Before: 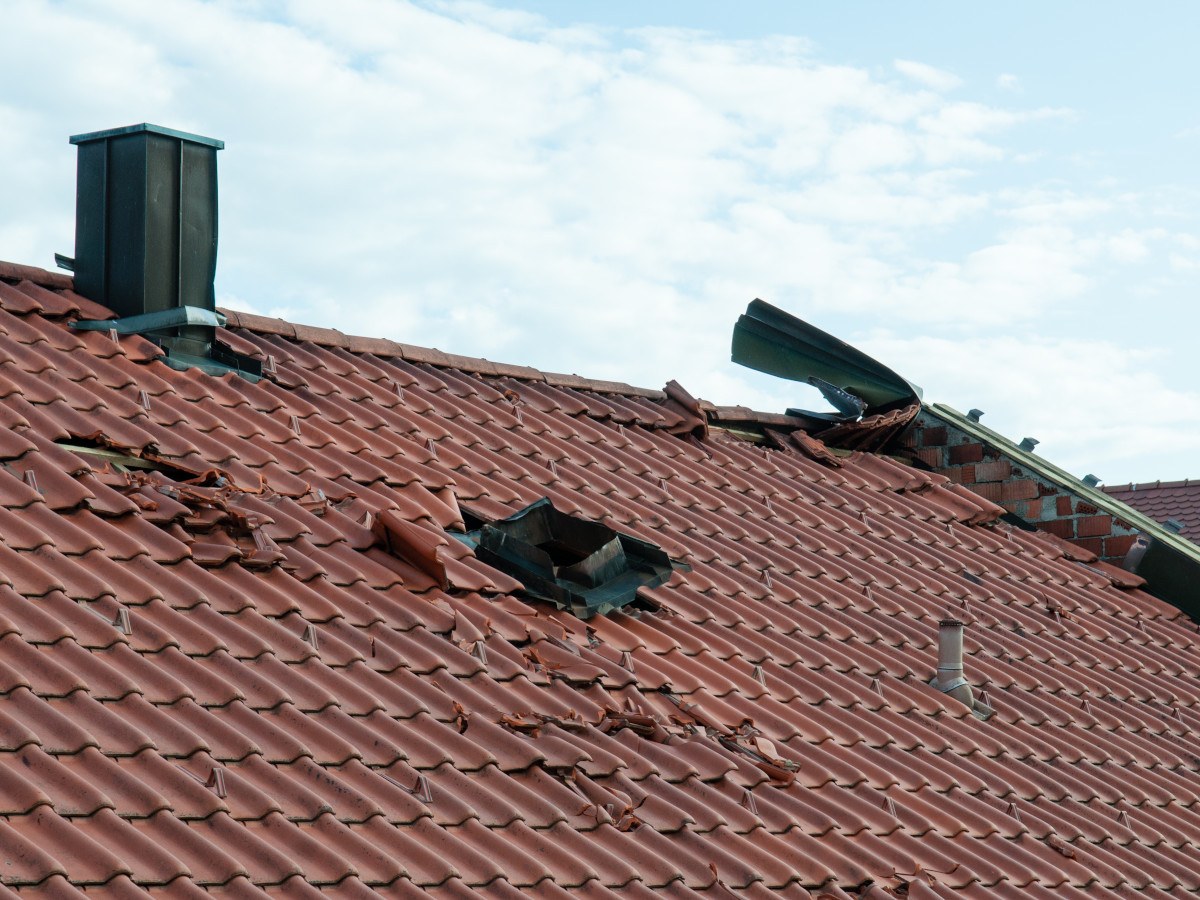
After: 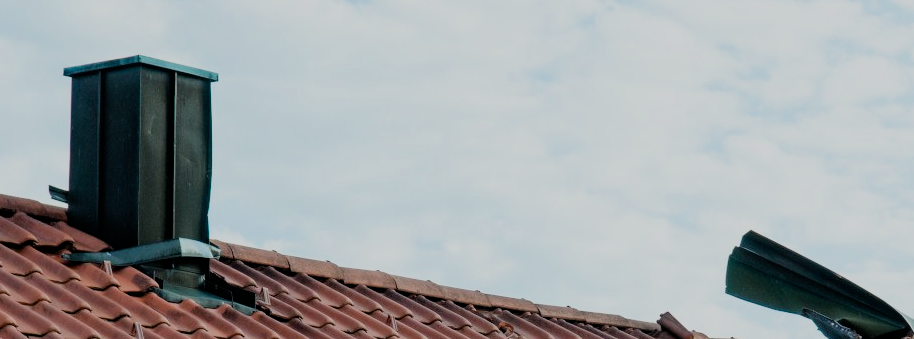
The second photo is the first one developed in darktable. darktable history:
haze removal: strength 0.282, distance 0.254, compatibility mode true, adaptive false
filmic rgb: black relative exposure -7.39 EV, white relative exposure 5.09 EV, hardness 3.22
crop: left 0.582%, top 7.642%, right 23.209%, bottom 54.602%
